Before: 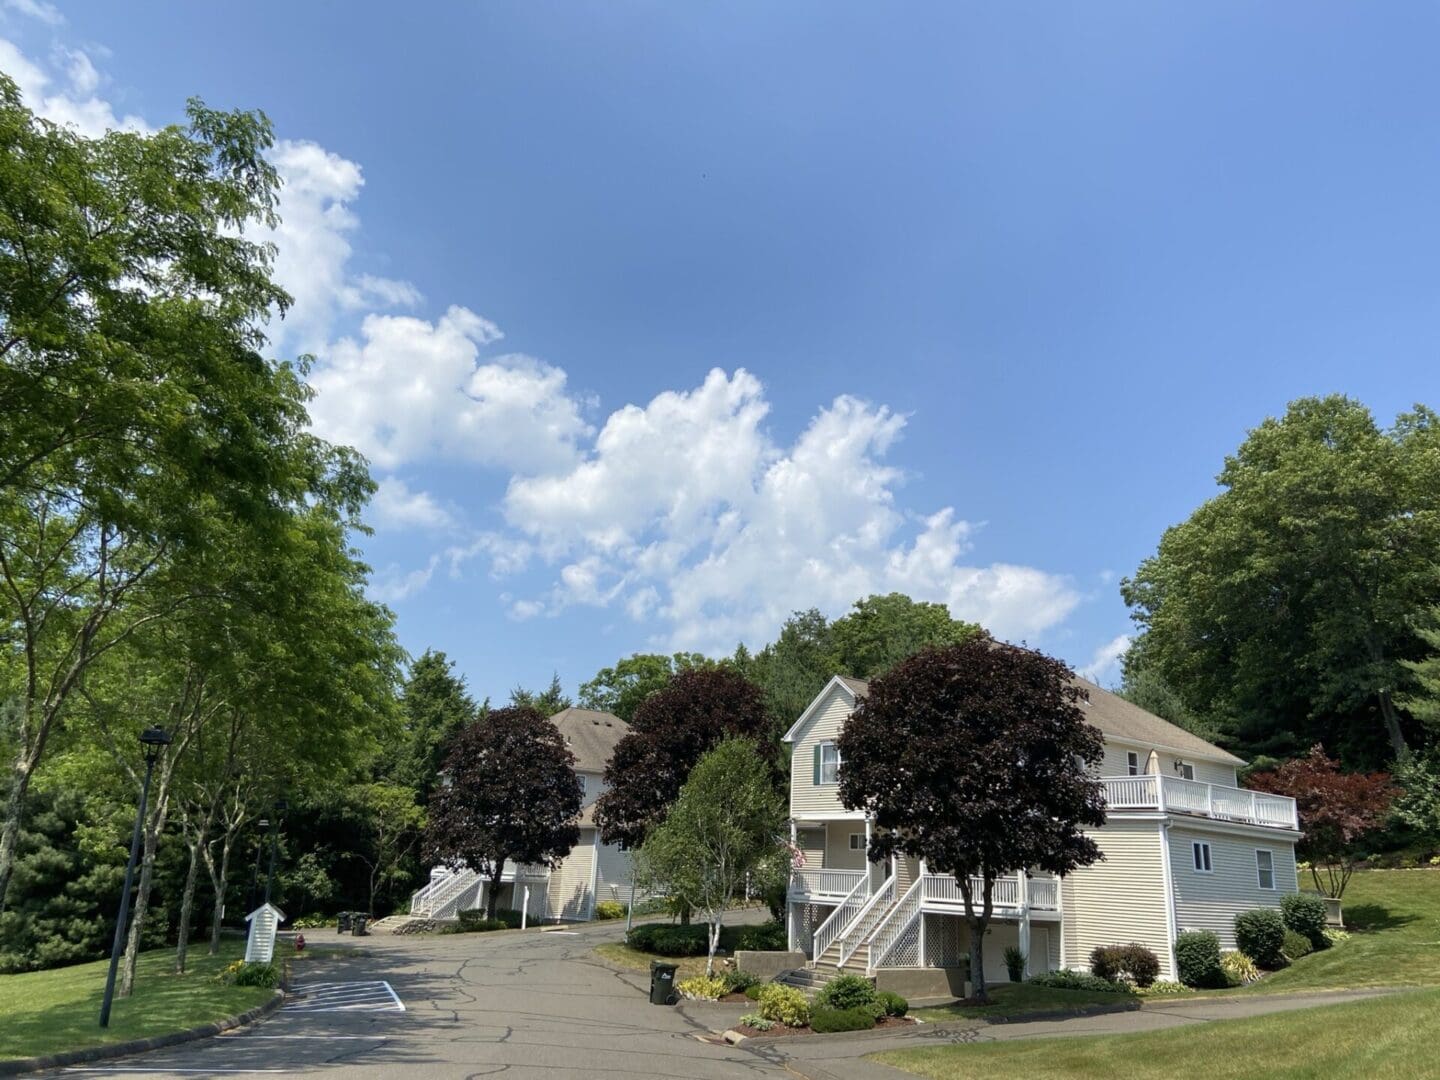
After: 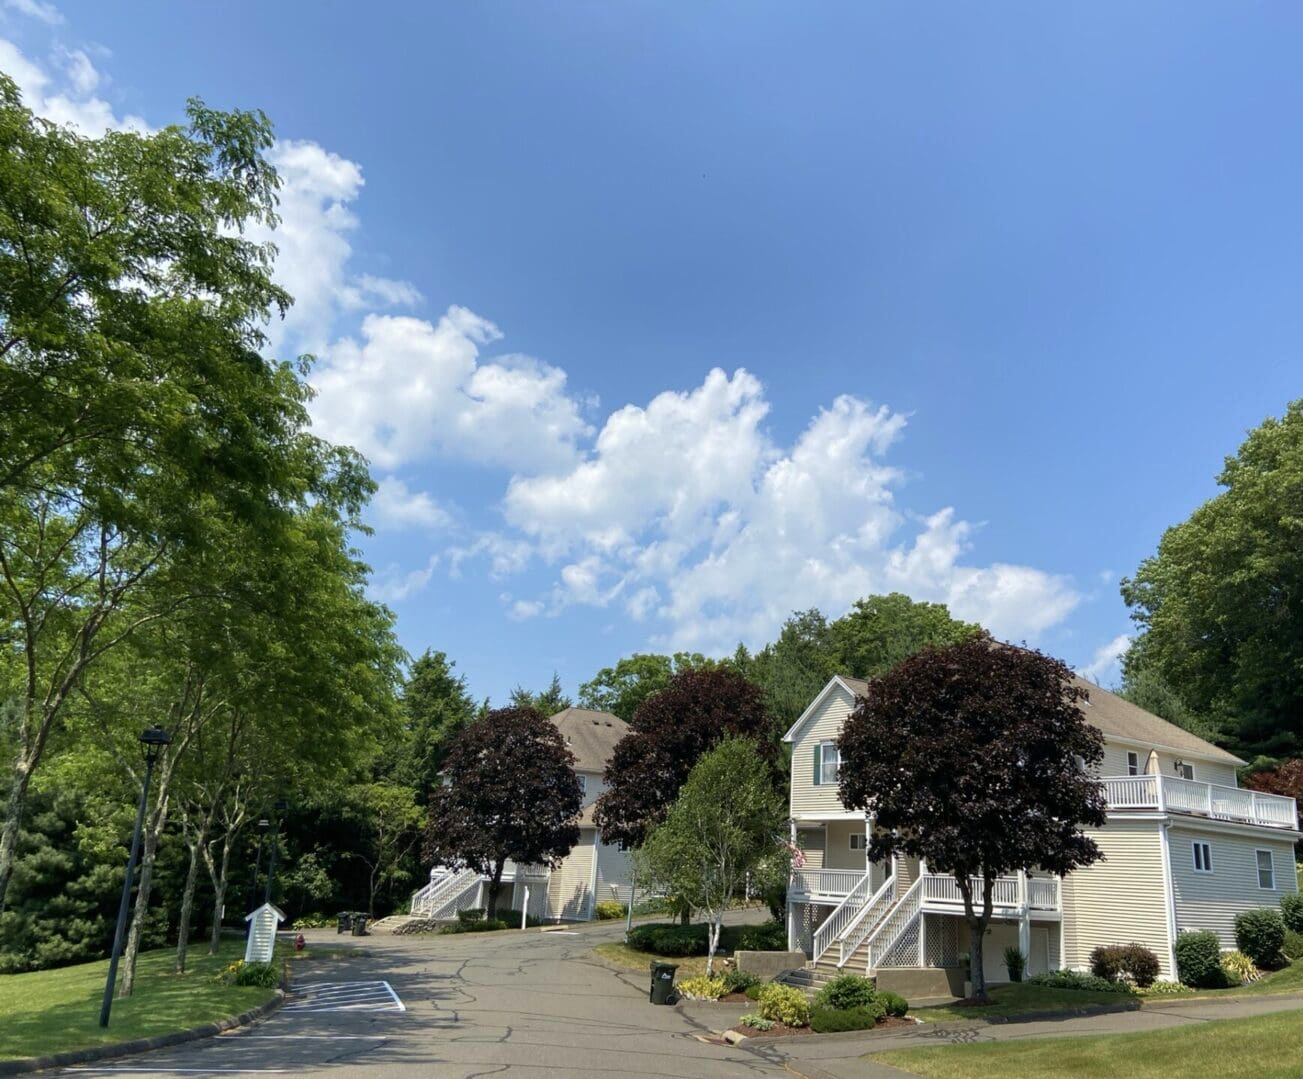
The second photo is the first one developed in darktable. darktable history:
crop: right 9.509%, bottom 0.031%
velvia: strength 15%
